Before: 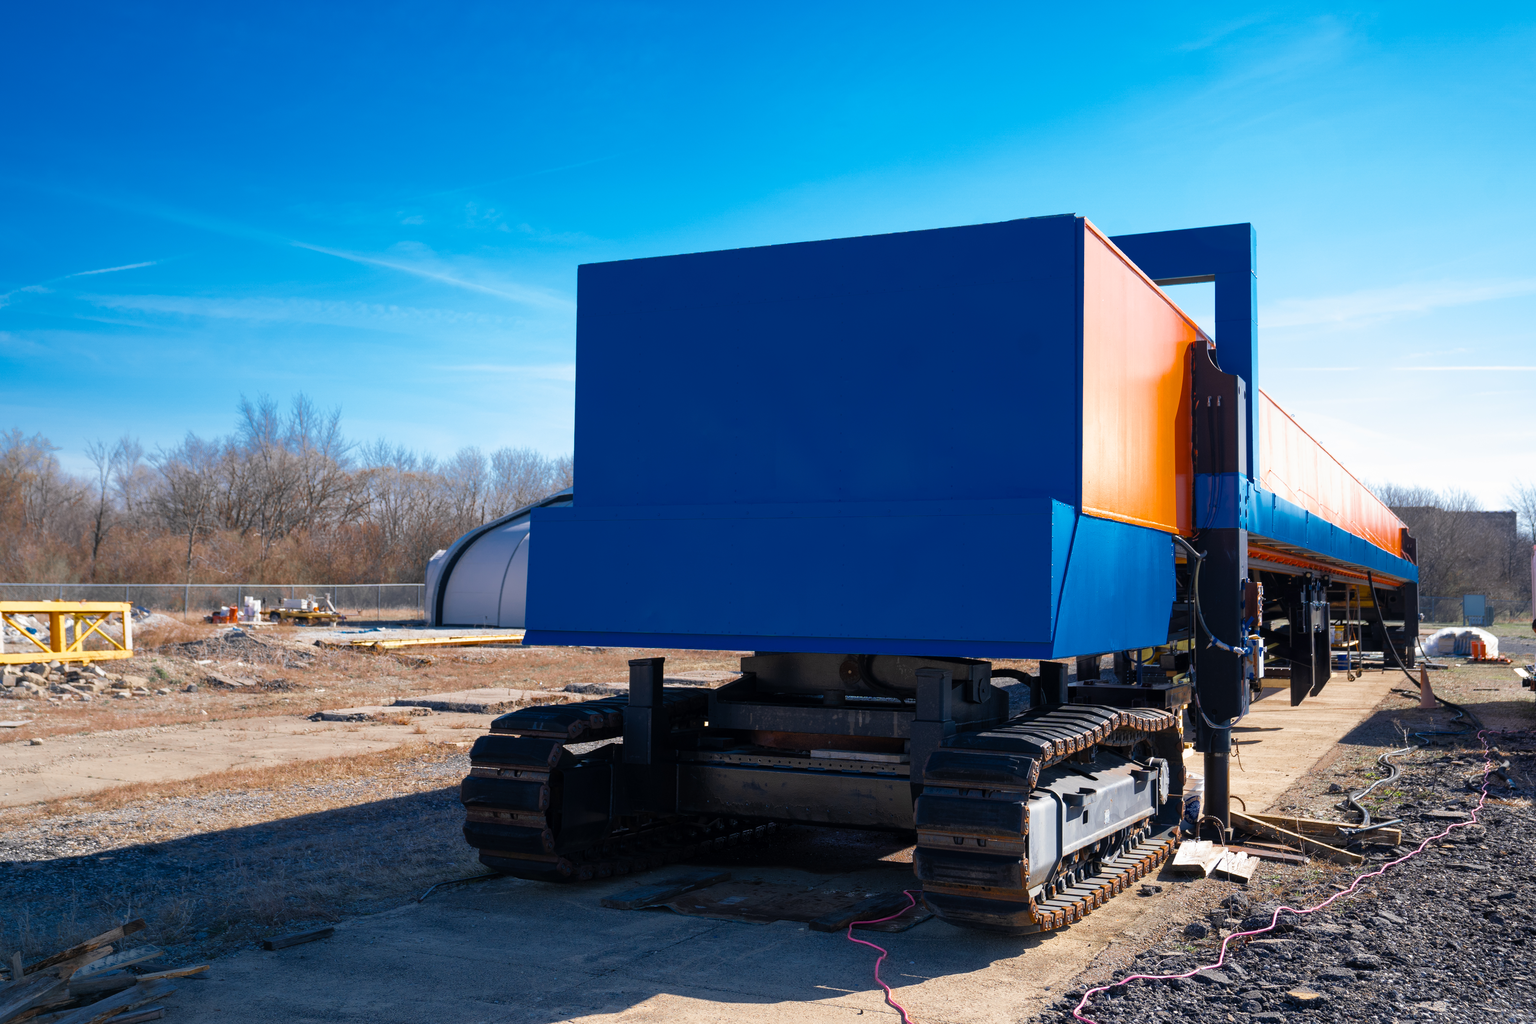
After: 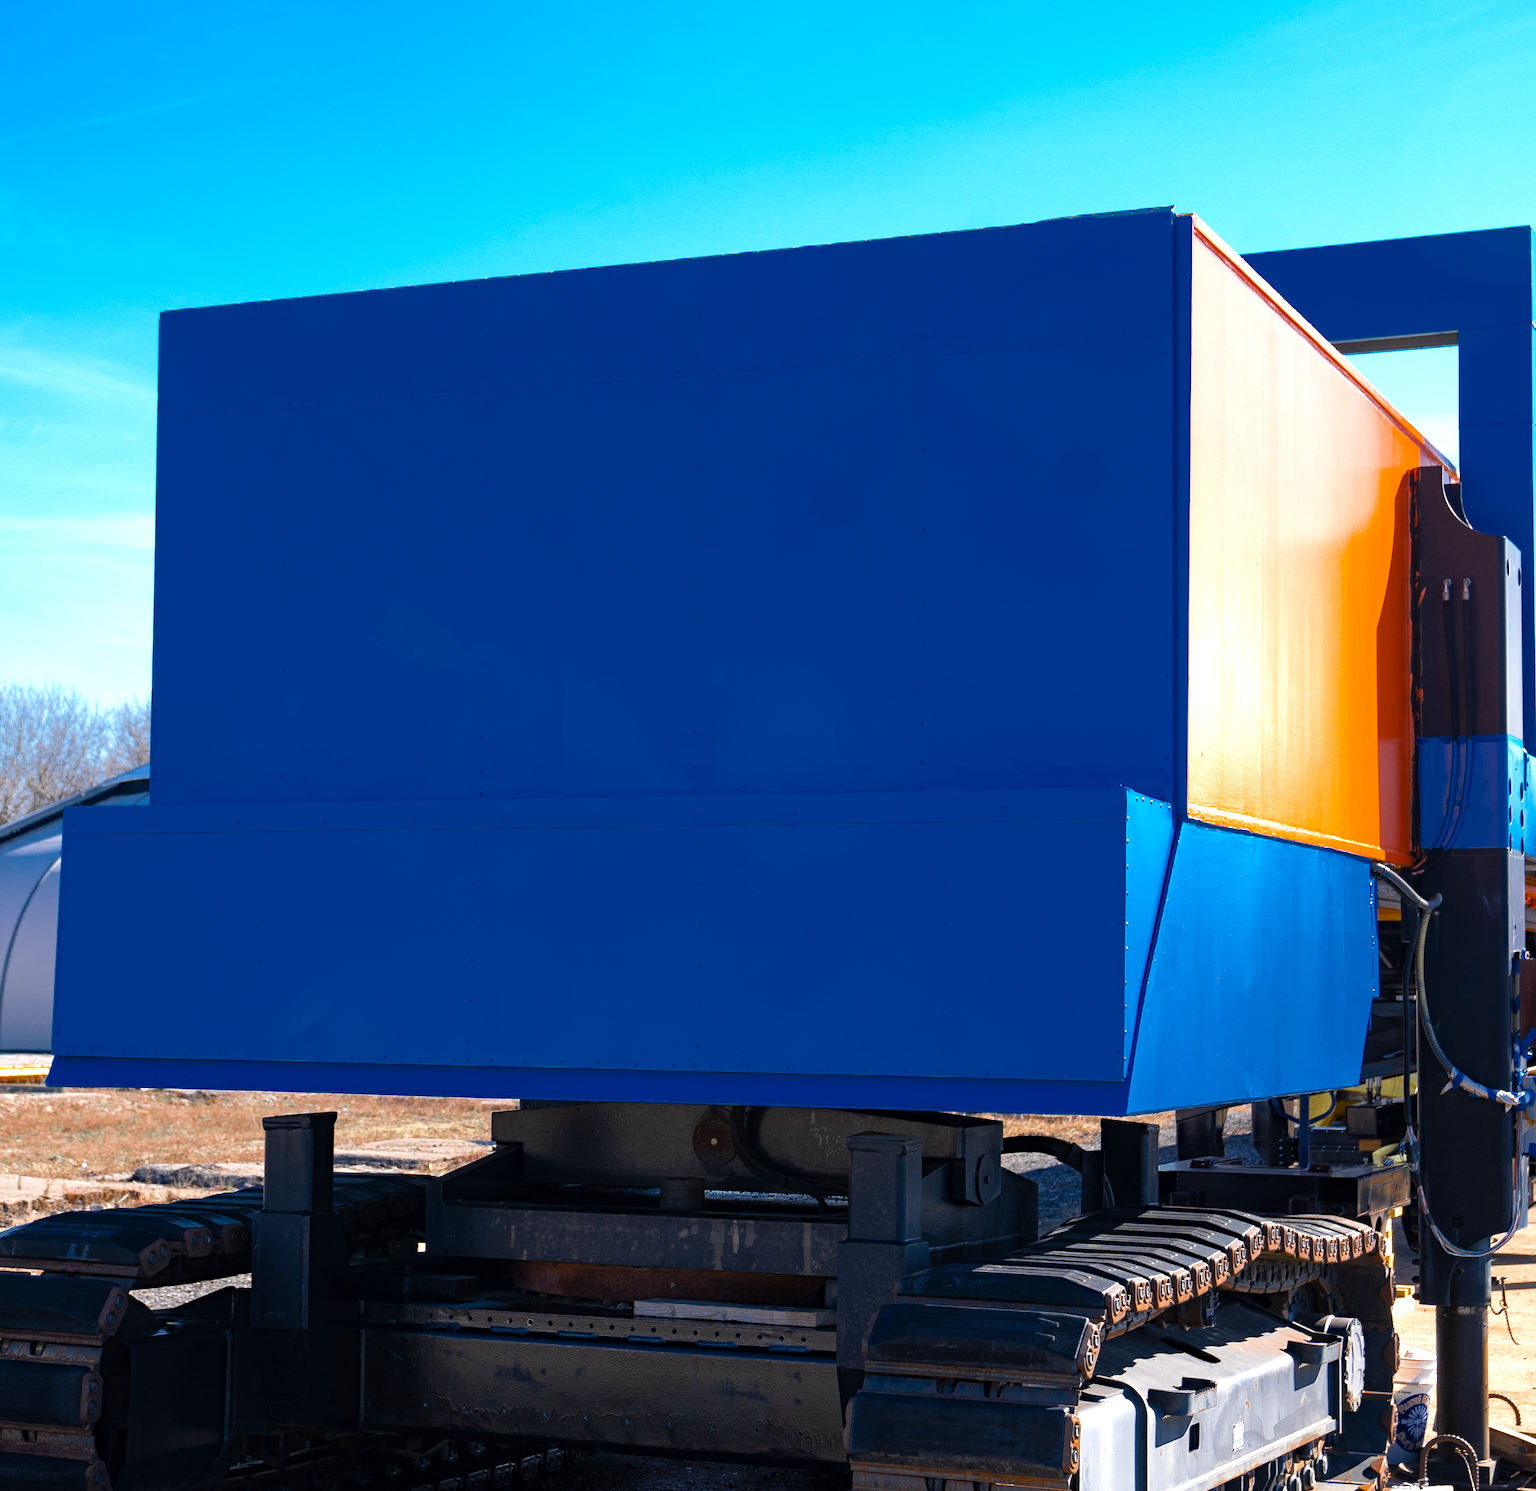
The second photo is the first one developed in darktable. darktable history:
haze removal: compatibility mode true, adaptive false
exposure: exposure 0.513 EV, compensate highlight preservation false
crop: left 32.535%, top 10.953%, right 18.399%, bottom 17.613%
